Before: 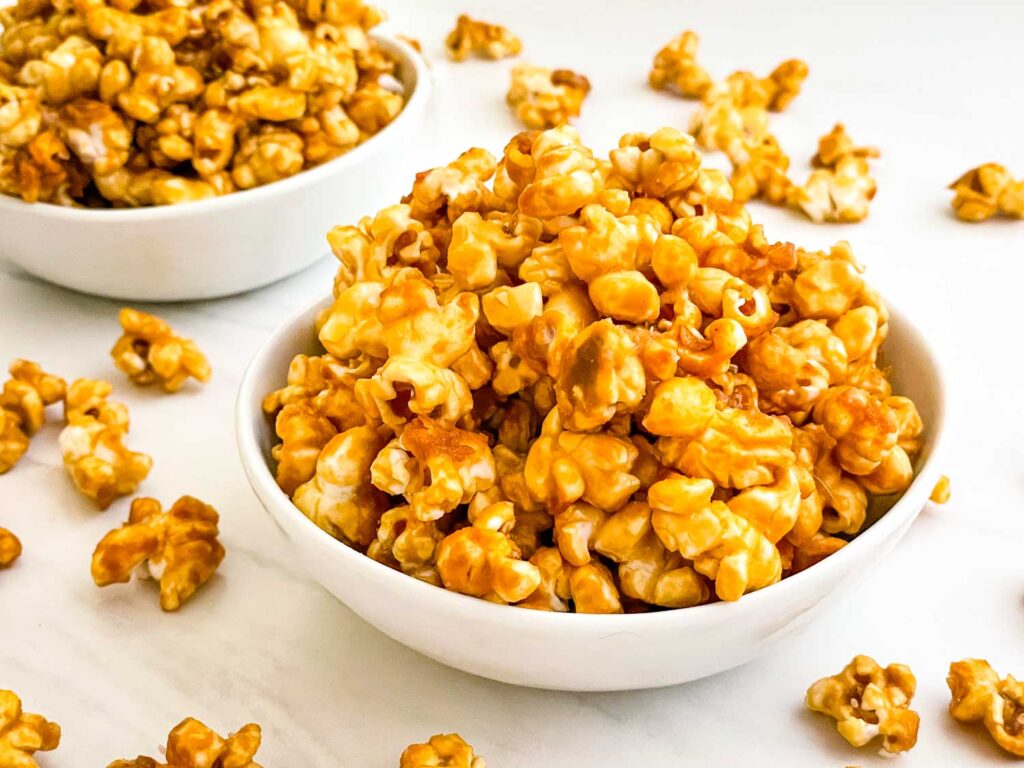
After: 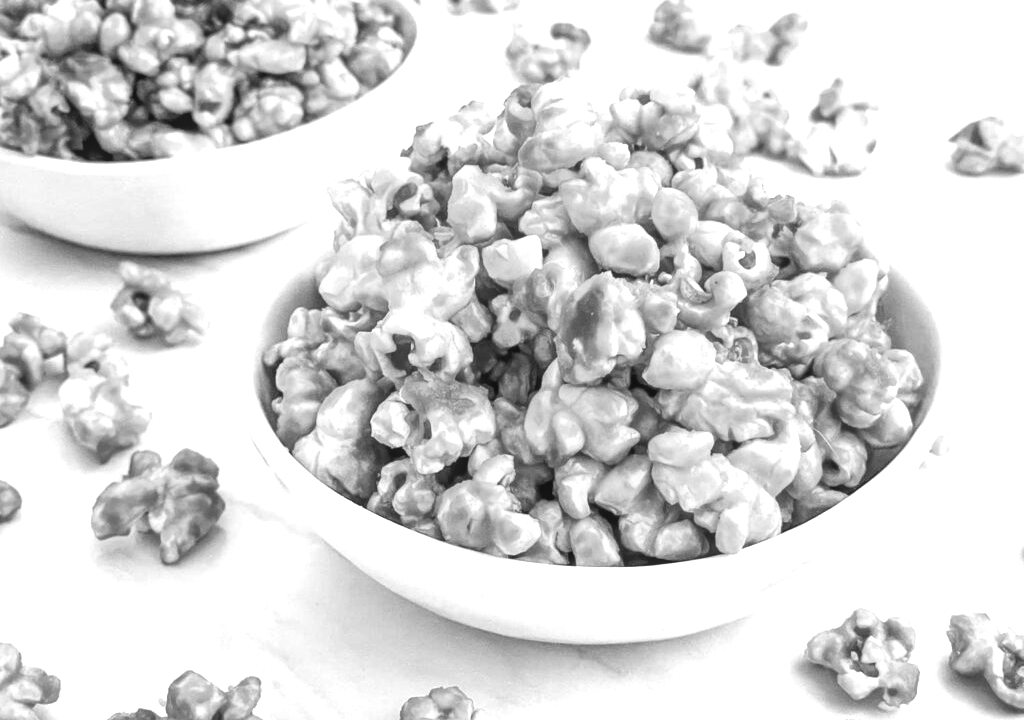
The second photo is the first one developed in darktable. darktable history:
contrast brightness saturation: contrast 0.05
exposure: black level correction 0.001, exposure 0.675 EV, compensate highlight preservation false
monochrome: on, module defaults
local contrast: detail 110%
crop and rotate: top 6.25%
rgb levels: mode RGB, independent channels, levels [[0, 0.5, 1], [0, 0.521, 1], [0, 0.536, 1]]
haze removal: compatibility mode true, adaptive false
